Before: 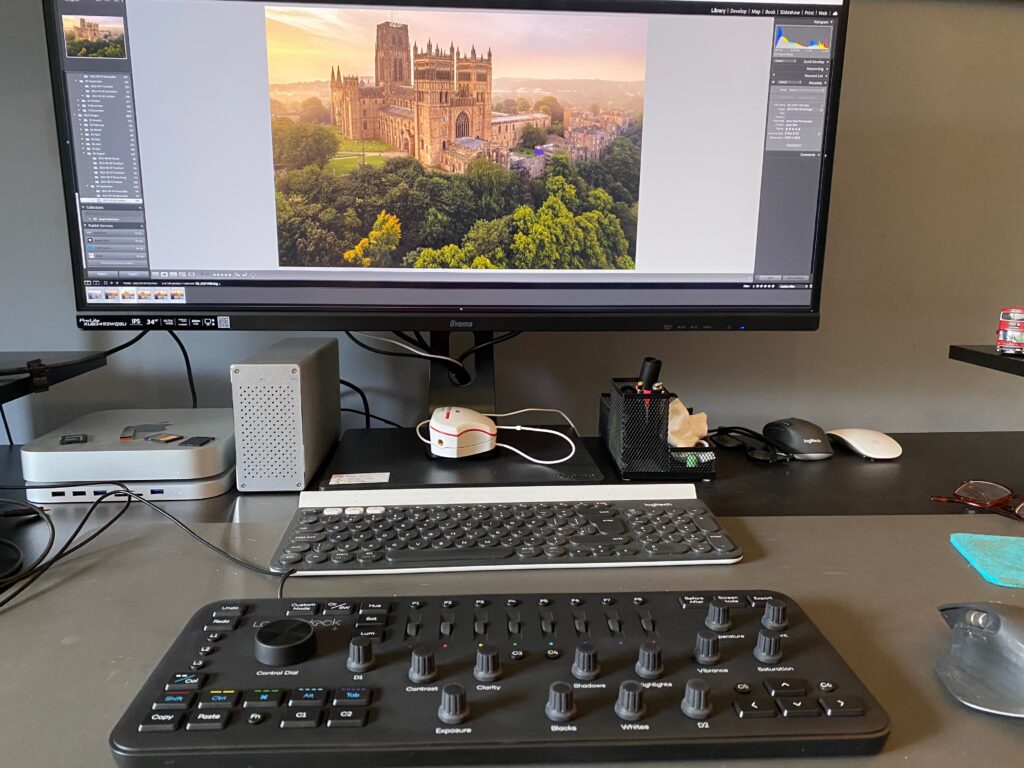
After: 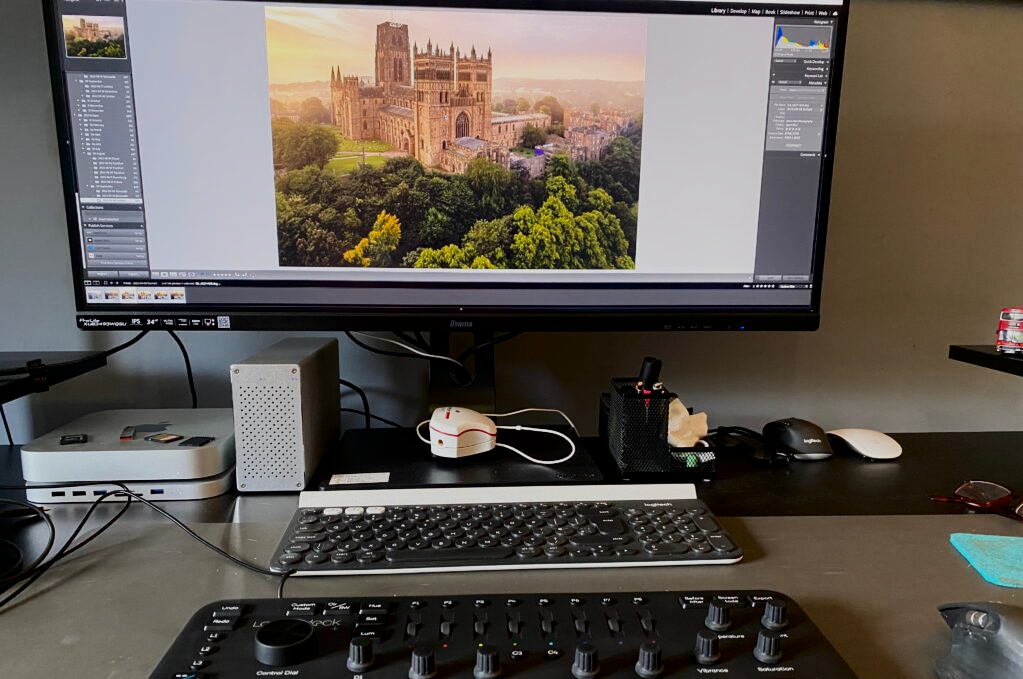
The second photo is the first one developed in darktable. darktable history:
white balance: emerald 1
crop and rotate: top 0%, bottom 11.49%
filmic rgb: black relative exposure -7.65 EV, white relative exposure 4.56 EV, hardness 3.61
contrast brightness saturation: contrast 0.2, brightness -0.11, saturation 0.1
